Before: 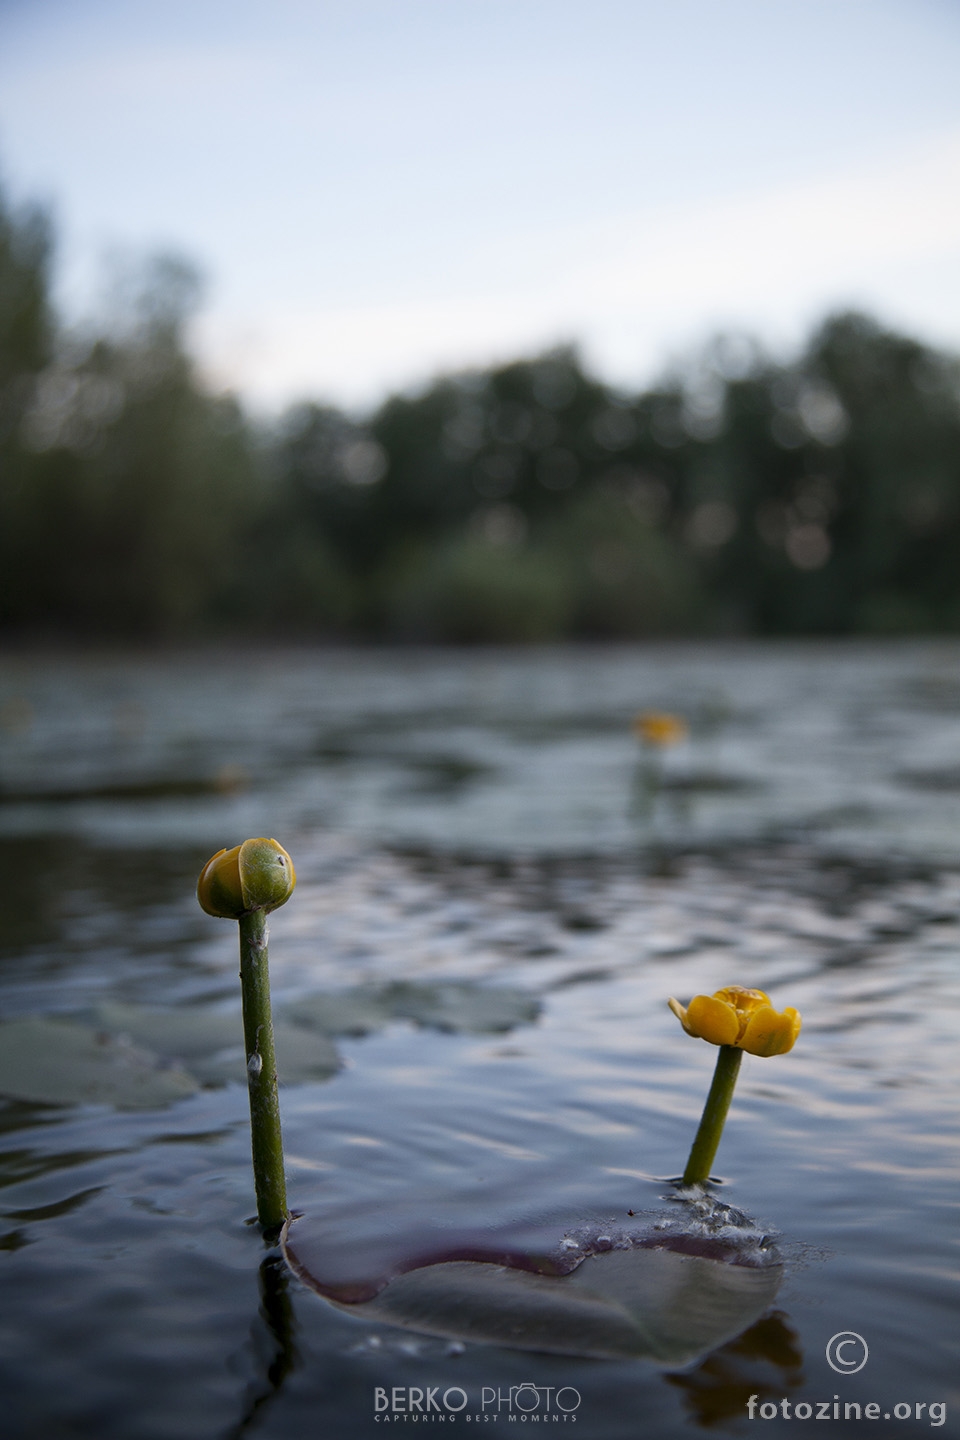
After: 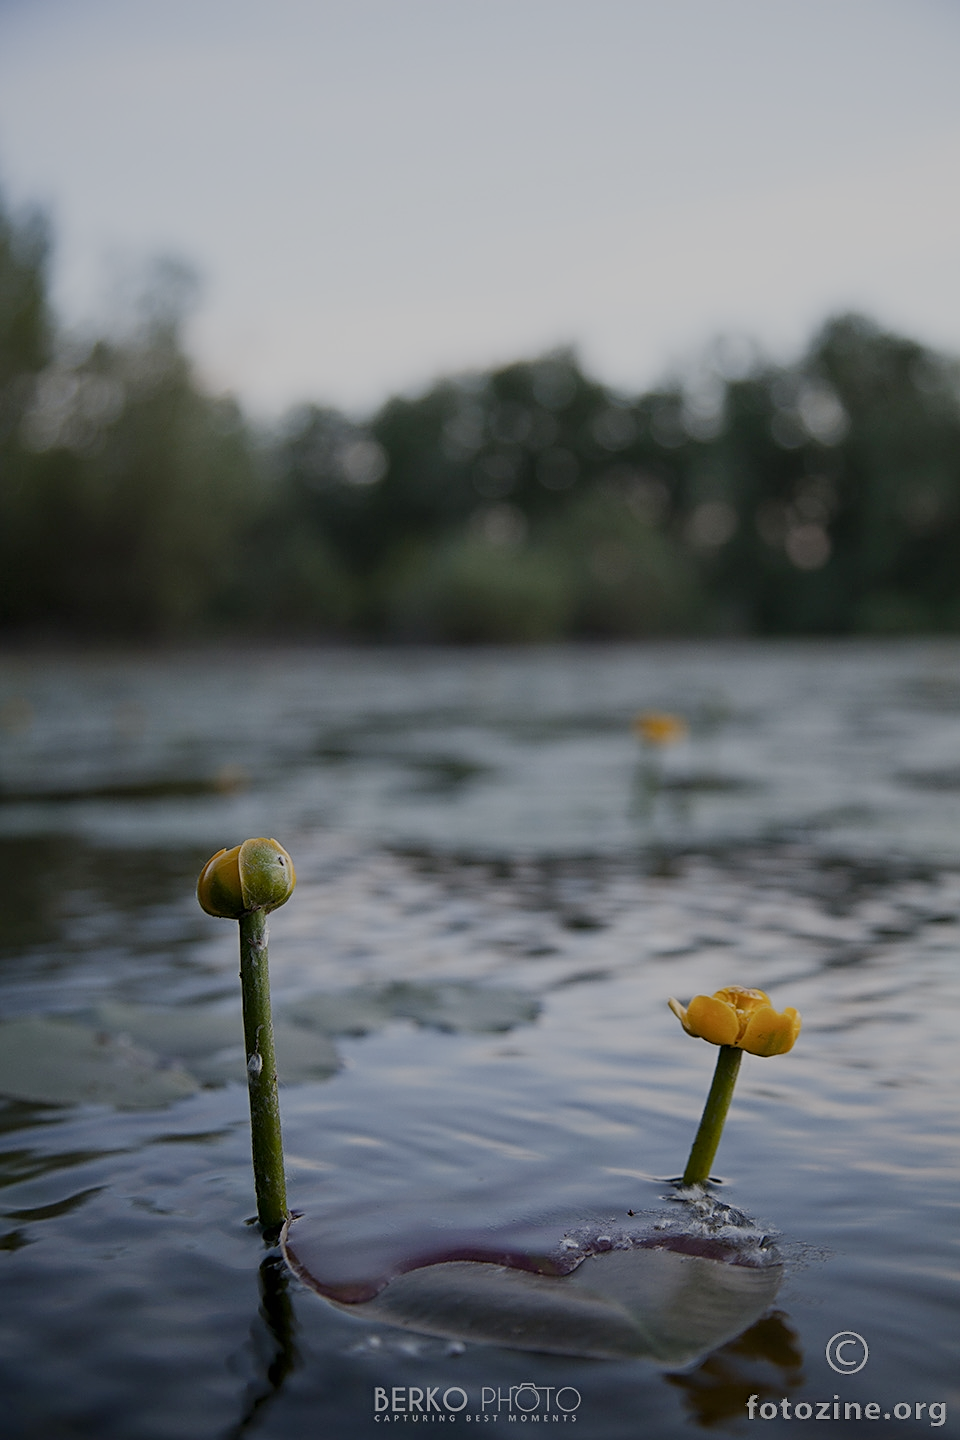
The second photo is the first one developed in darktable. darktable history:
sharpen: on, module defaults
sigmoid: contrast 1.05, skew -0.15
